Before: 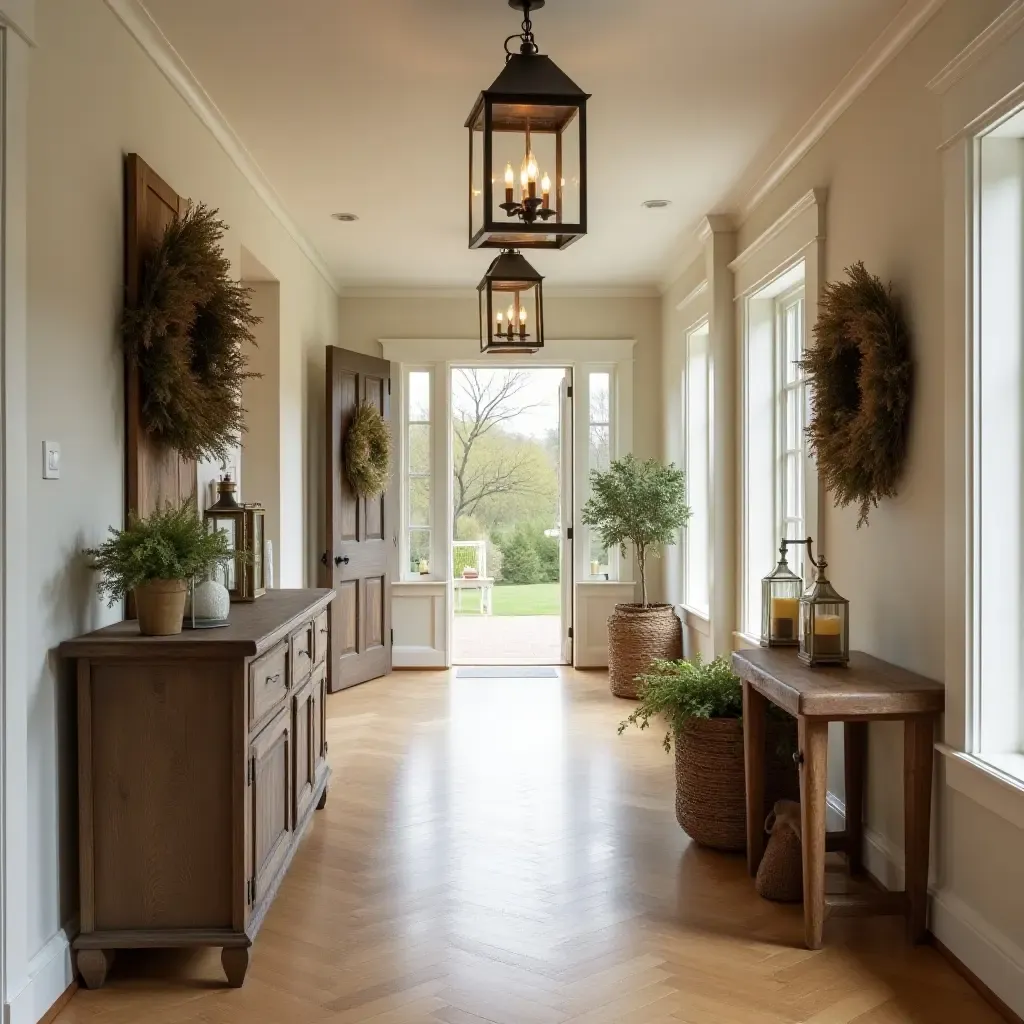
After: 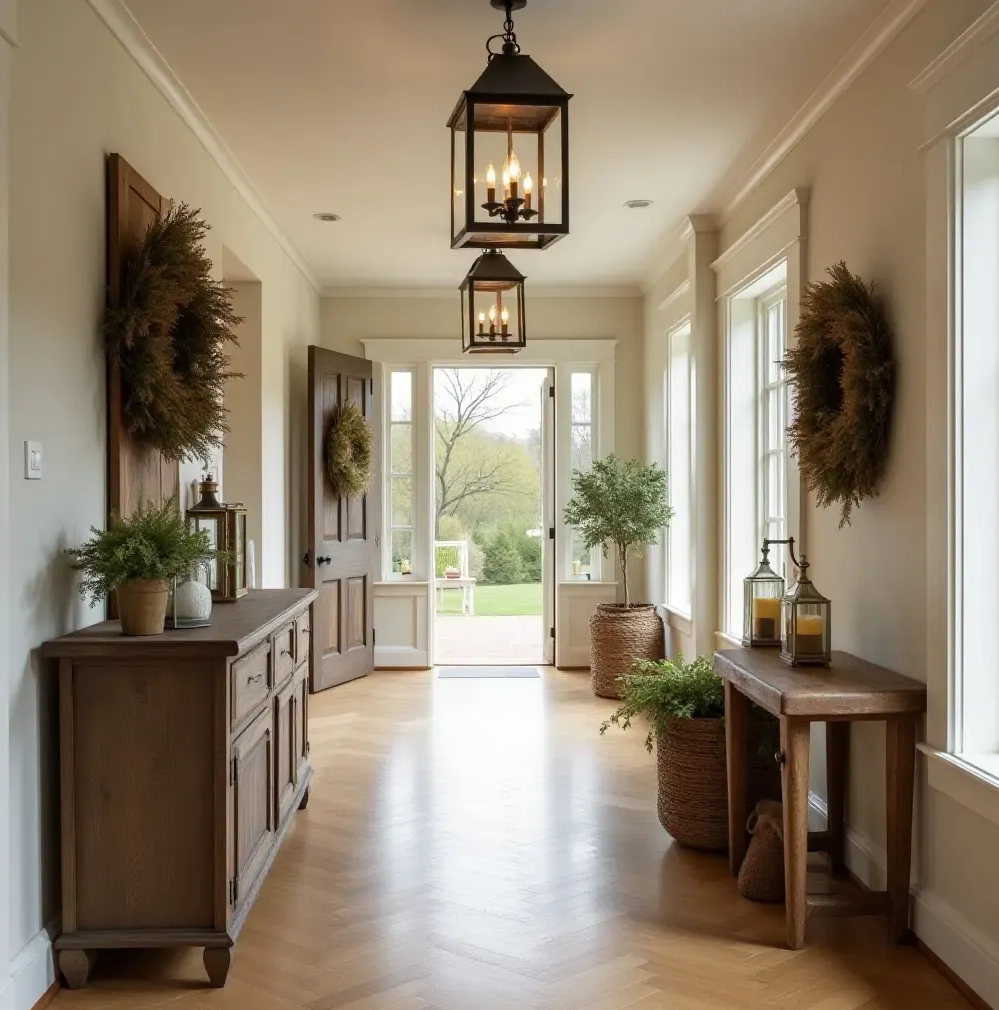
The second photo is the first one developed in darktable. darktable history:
crop and rotate: left 1.774%, right 0.633%, bottom 1.28%
exposure: compensate exposure bias true, compensate highlight preservation false
